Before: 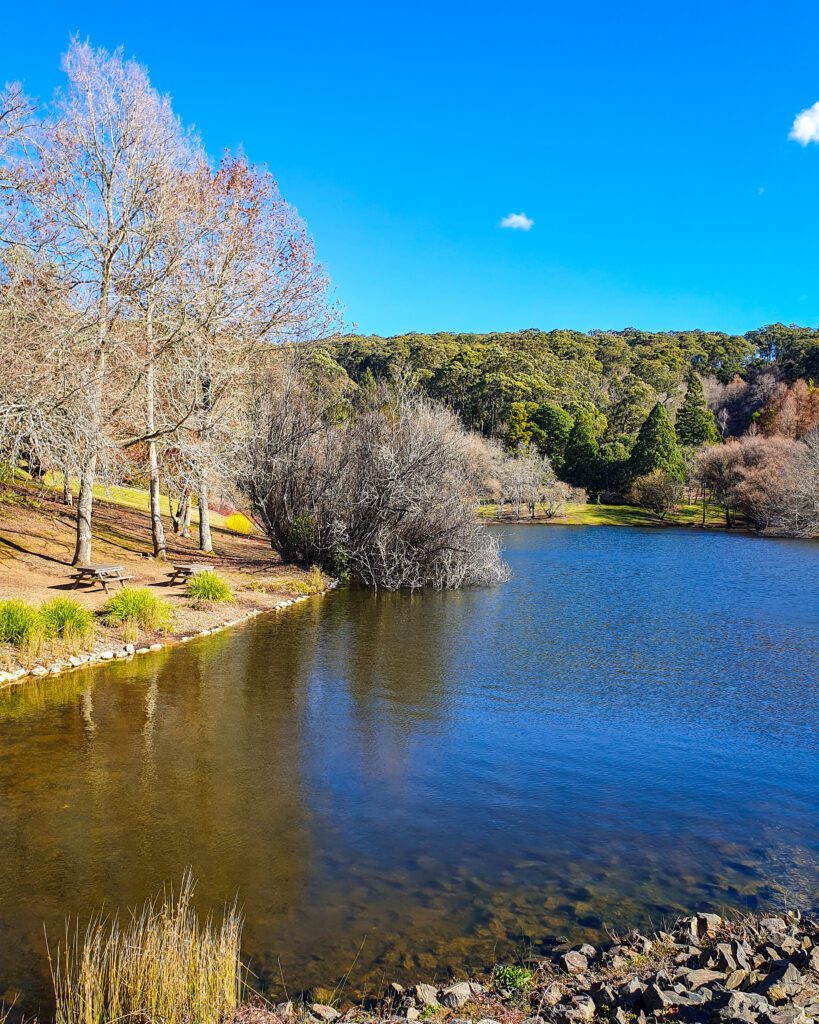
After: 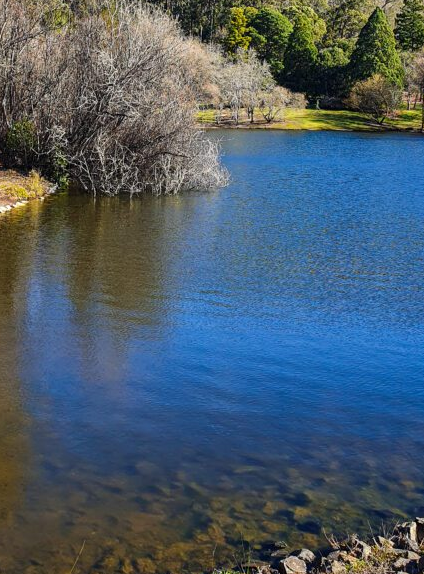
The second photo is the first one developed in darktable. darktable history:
crop: left 34.326%, top 38.643%, right 13.903%, bottom 5.212%
